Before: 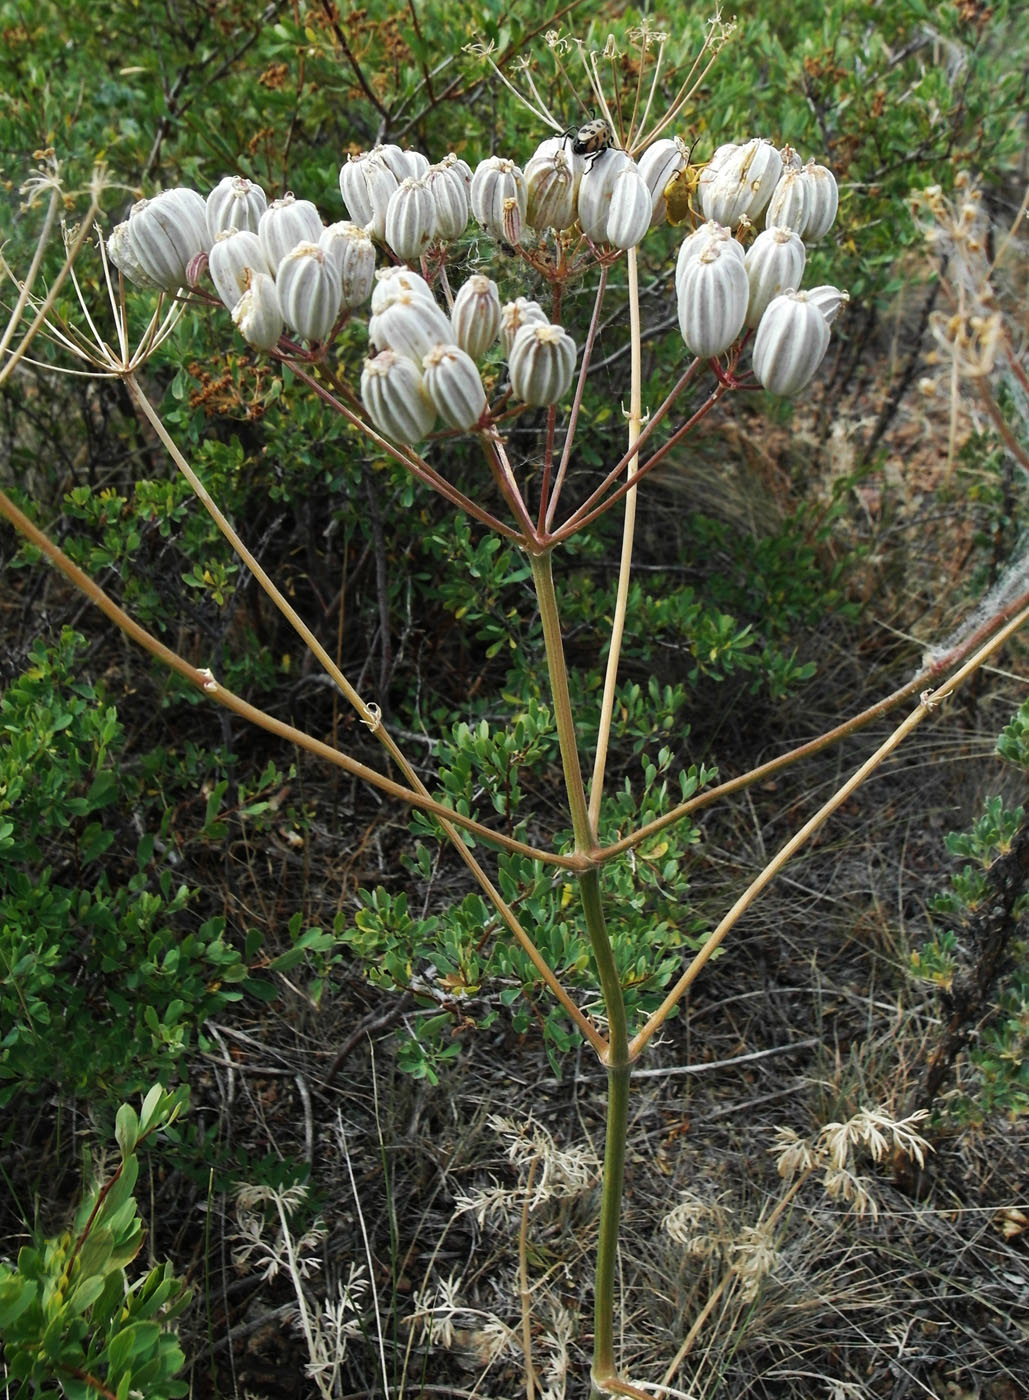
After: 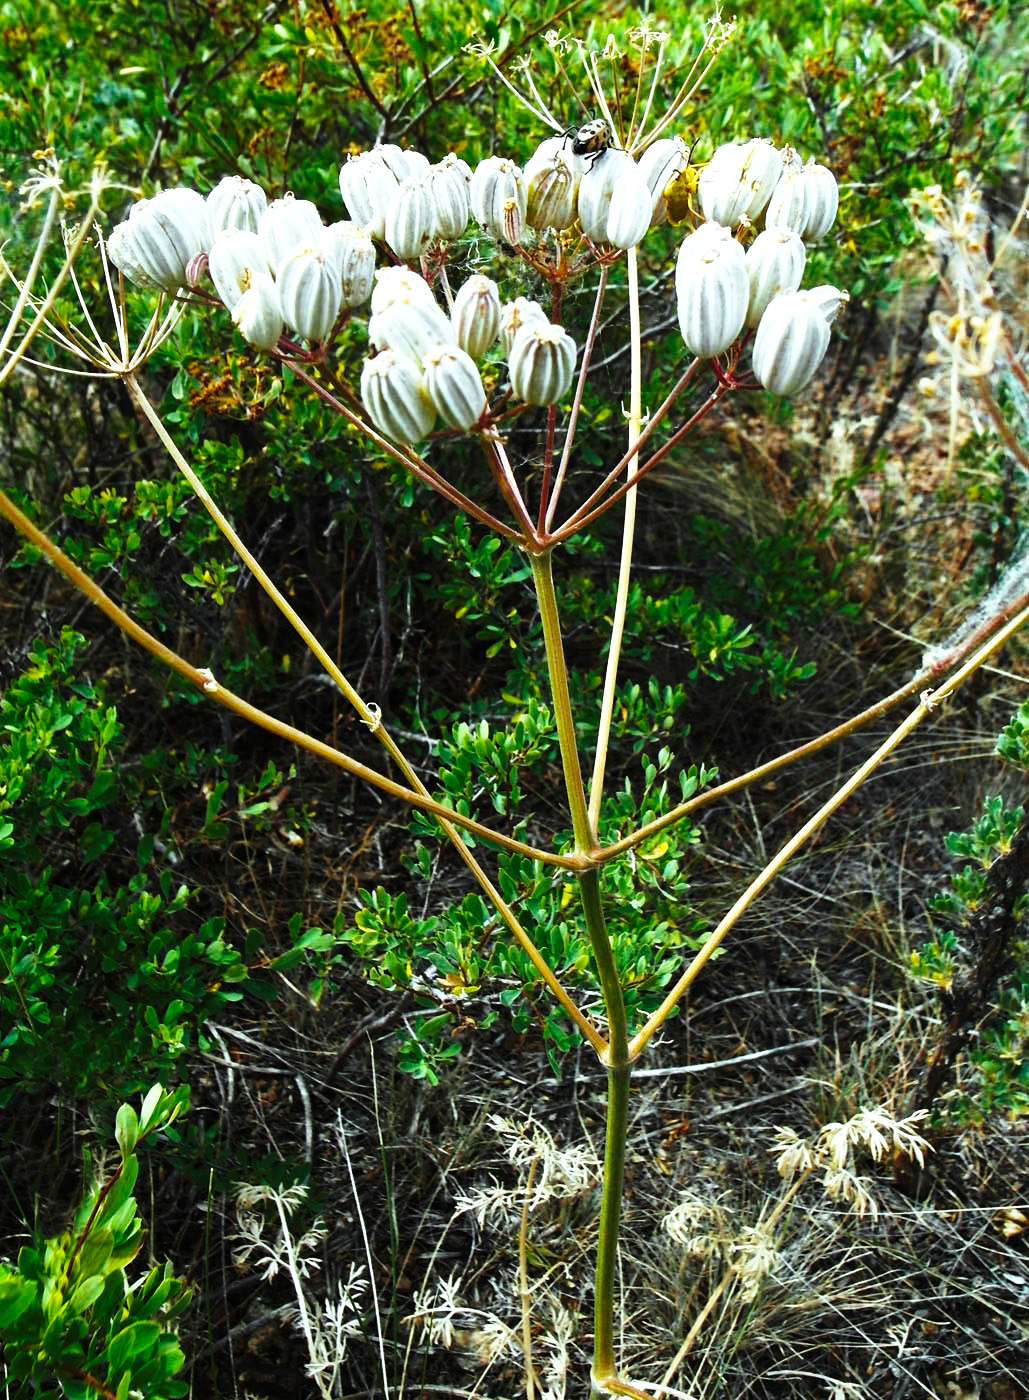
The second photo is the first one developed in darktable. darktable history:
color balance rgb: highlights gain › luminance 15.298%, highlights gain › chroma 3.95%, highlights gain › hue 211.35°, perceptual saturation grading › global saturation 0.584%, perceptual brilliance grading › highlights 14.286%, perceptual brilliance grading › mid-tones -5.146%, perceptual brilliance grading › shadows -26.521%, global vibrance 50.646%
base curve: curves: ch0 [(0, 0) (0.028, 0.03) (0.121, 0.232) (0.46, 0.748) (0.859, 0.968) (1, 1)], preserve colors none
